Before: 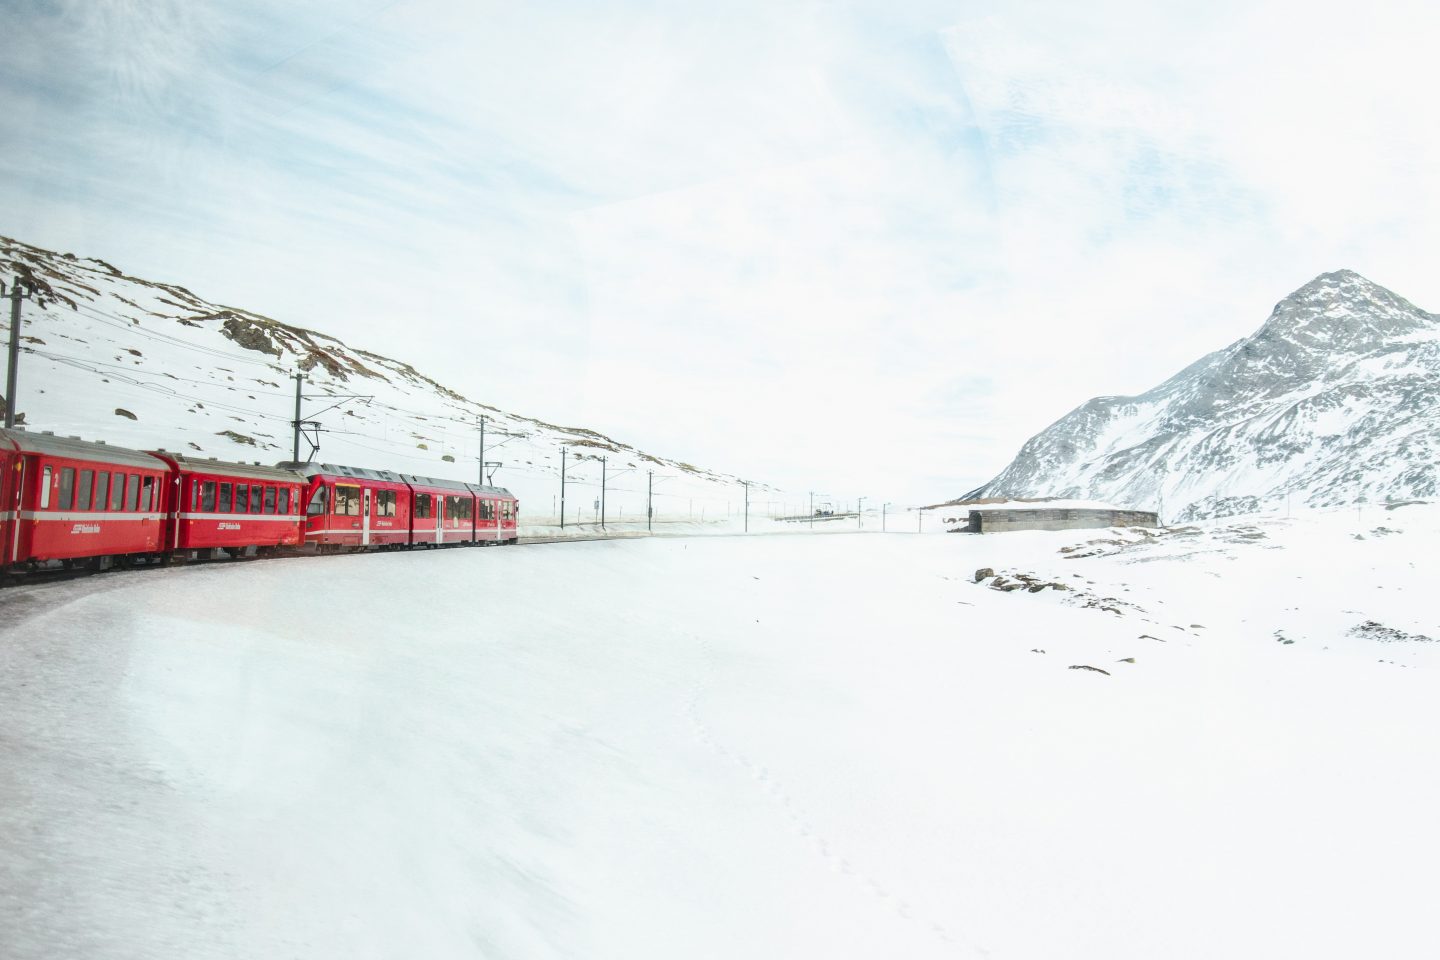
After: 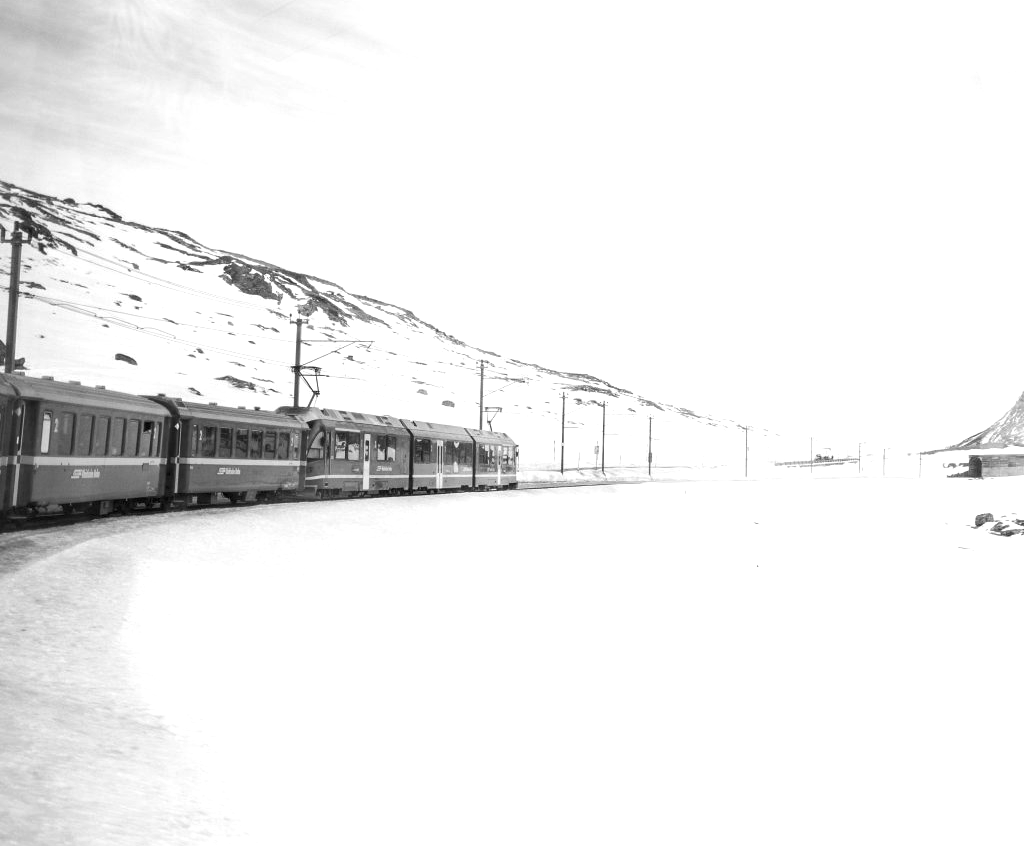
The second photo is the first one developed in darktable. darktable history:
contrast brightness saturation: contrast 0.03, brightness -0.04
crop: top 5.803%, right 27.864%, bottom 5.804%
exposure: black level correction 0.005, exposure 0.417 EV, compensate highlight preservation false
monochrome: a -4.13, b 5.16, size 1
